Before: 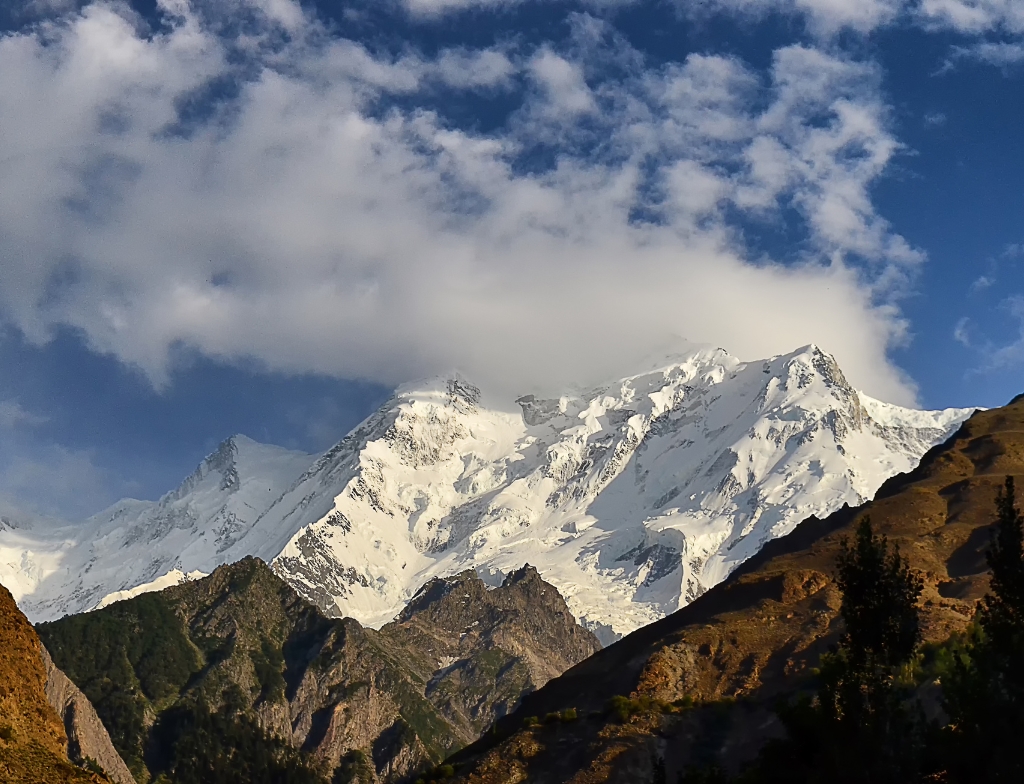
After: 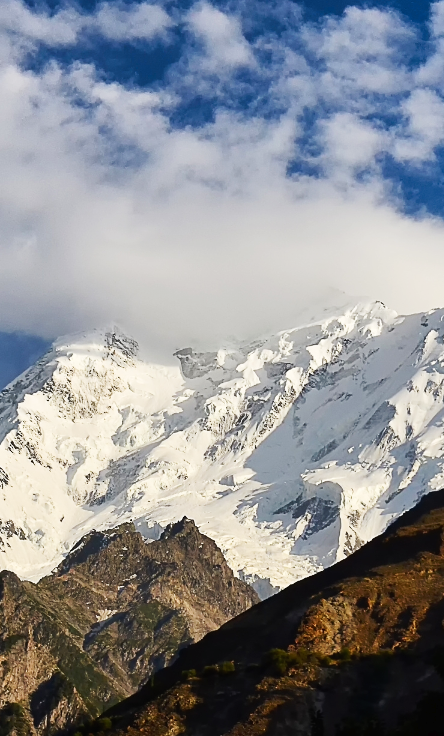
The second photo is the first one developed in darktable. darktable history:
crop: left 33.452%, top 6.025%, right 23.155%
tone curve: curves: ch0 [(0, 0) (0.003, 0.01) (0.011, 0.015) (0.025, 0.023) (0.044, 0.038) (0.069, 0.058) (0.1, 0.093) (0.136, 0.134) (0.177, 0.176) (0.224, 0.221) (0.277, 0.282) (0.335, 0.36) (0.399, 0.438) (0.468, 0.54) (0.543, 0.632) (0.623, 0.724) (0.709, 0.814) (0.801, 0.885) (0.898, 0.947) (1, 1)], preserve colors none
